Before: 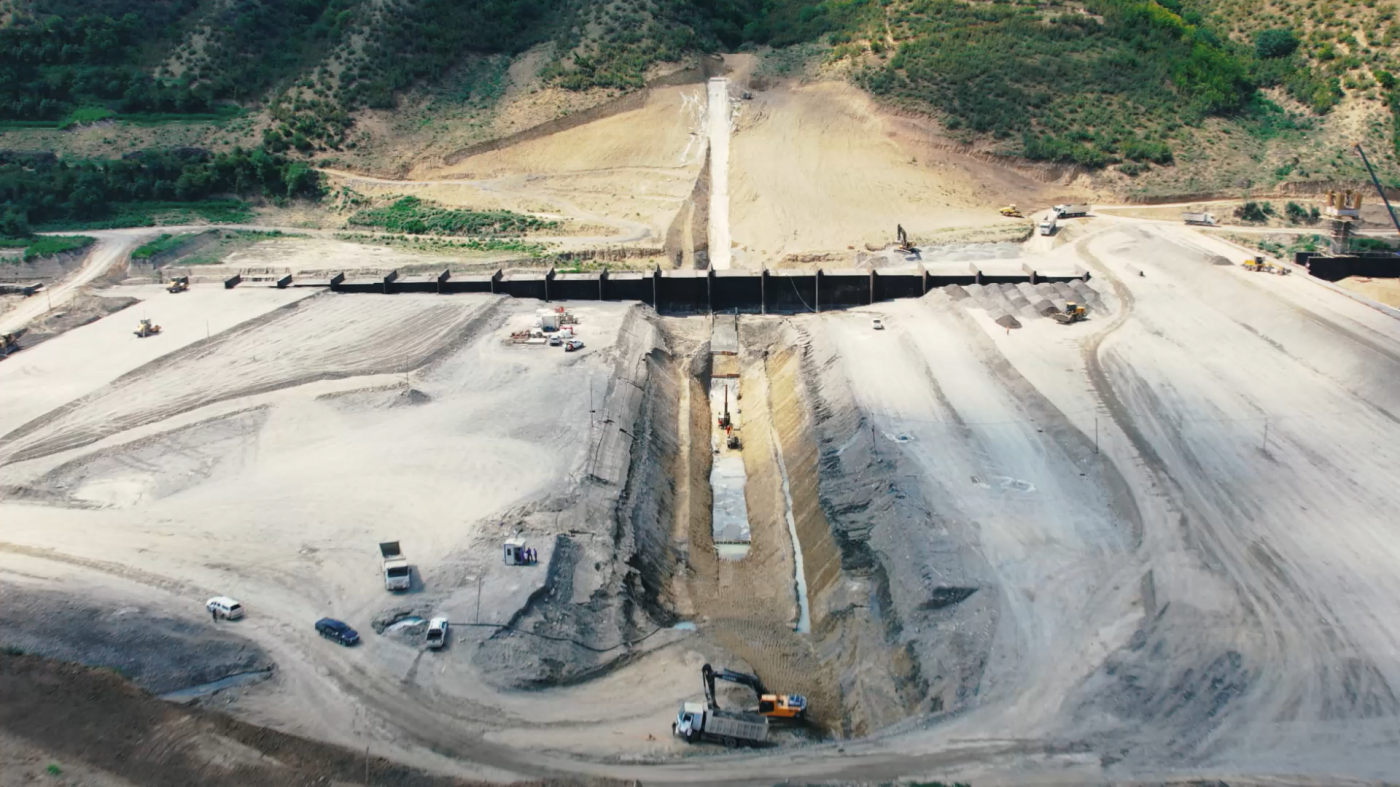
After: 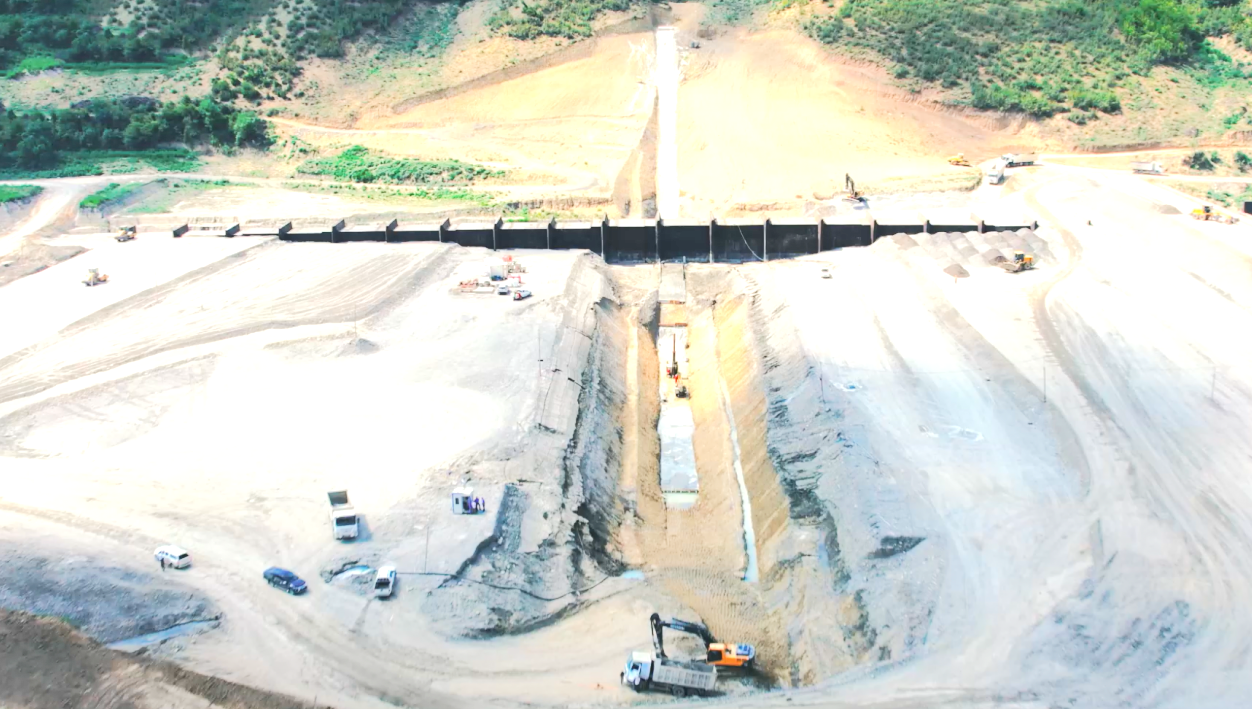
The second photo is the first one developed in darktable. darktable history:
tone equalizer: -8 EV 1.97 EV, -7 EV 1.98 EV, -6 EV 1.98 EV, -5 EV 1.97 EV, -4 EV 1.98 EV, -3 EV 1.5 EV, -2 EV 0.982 EV, -1 EV 0.523 EV, edges refinement/feathering 500, mask exposure compensation -1.57 EV, preserve details no
crop: left 3.741%, top 6.505%, right 6.547%, bottom 3.343%
